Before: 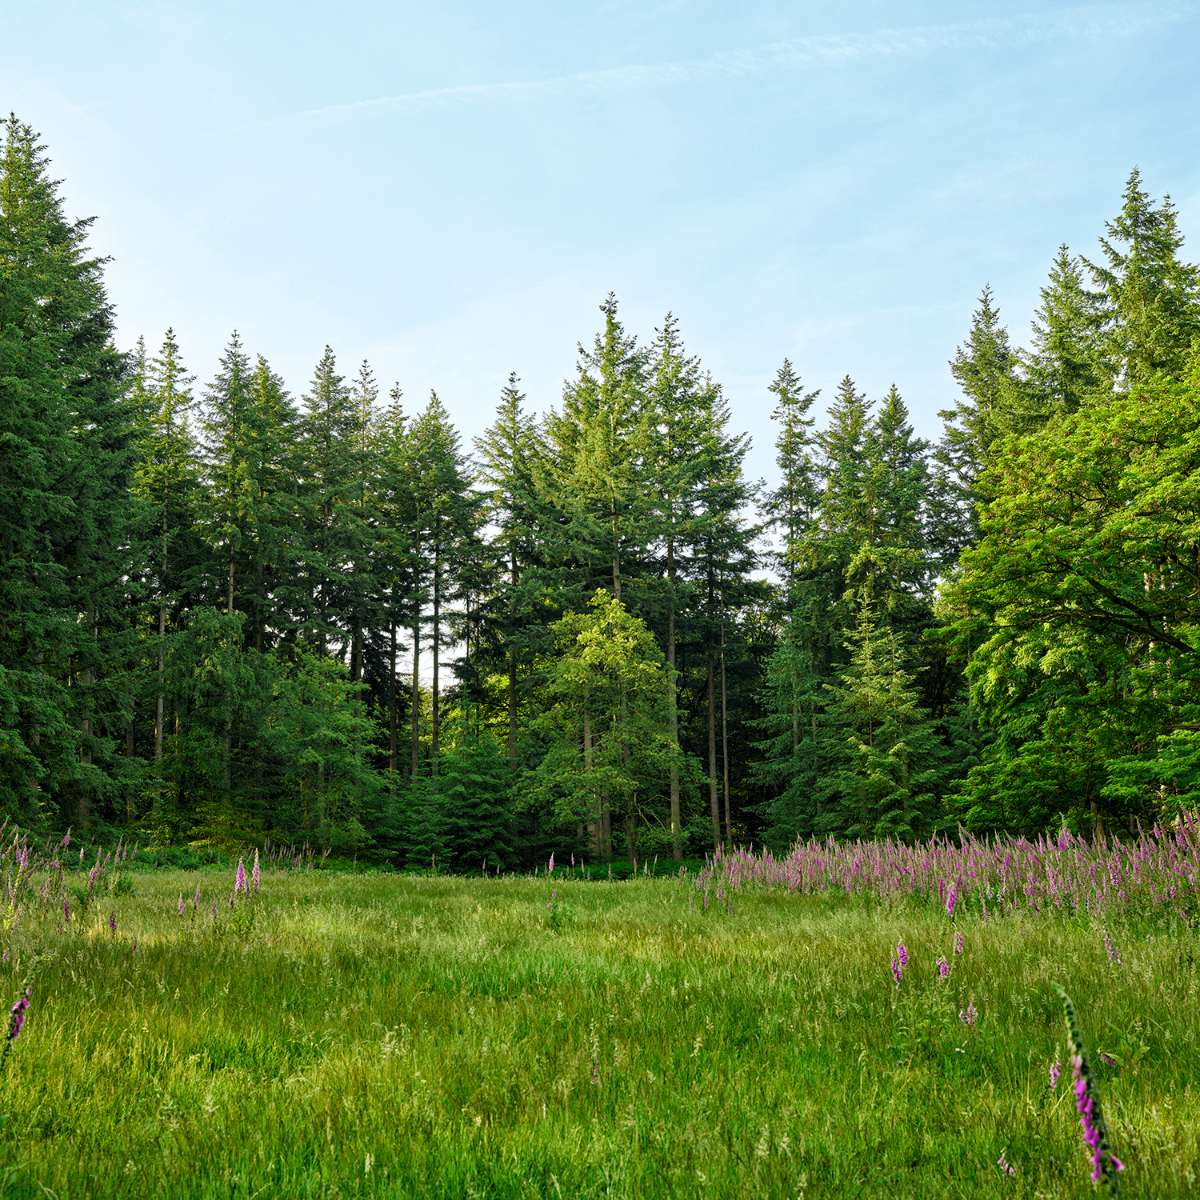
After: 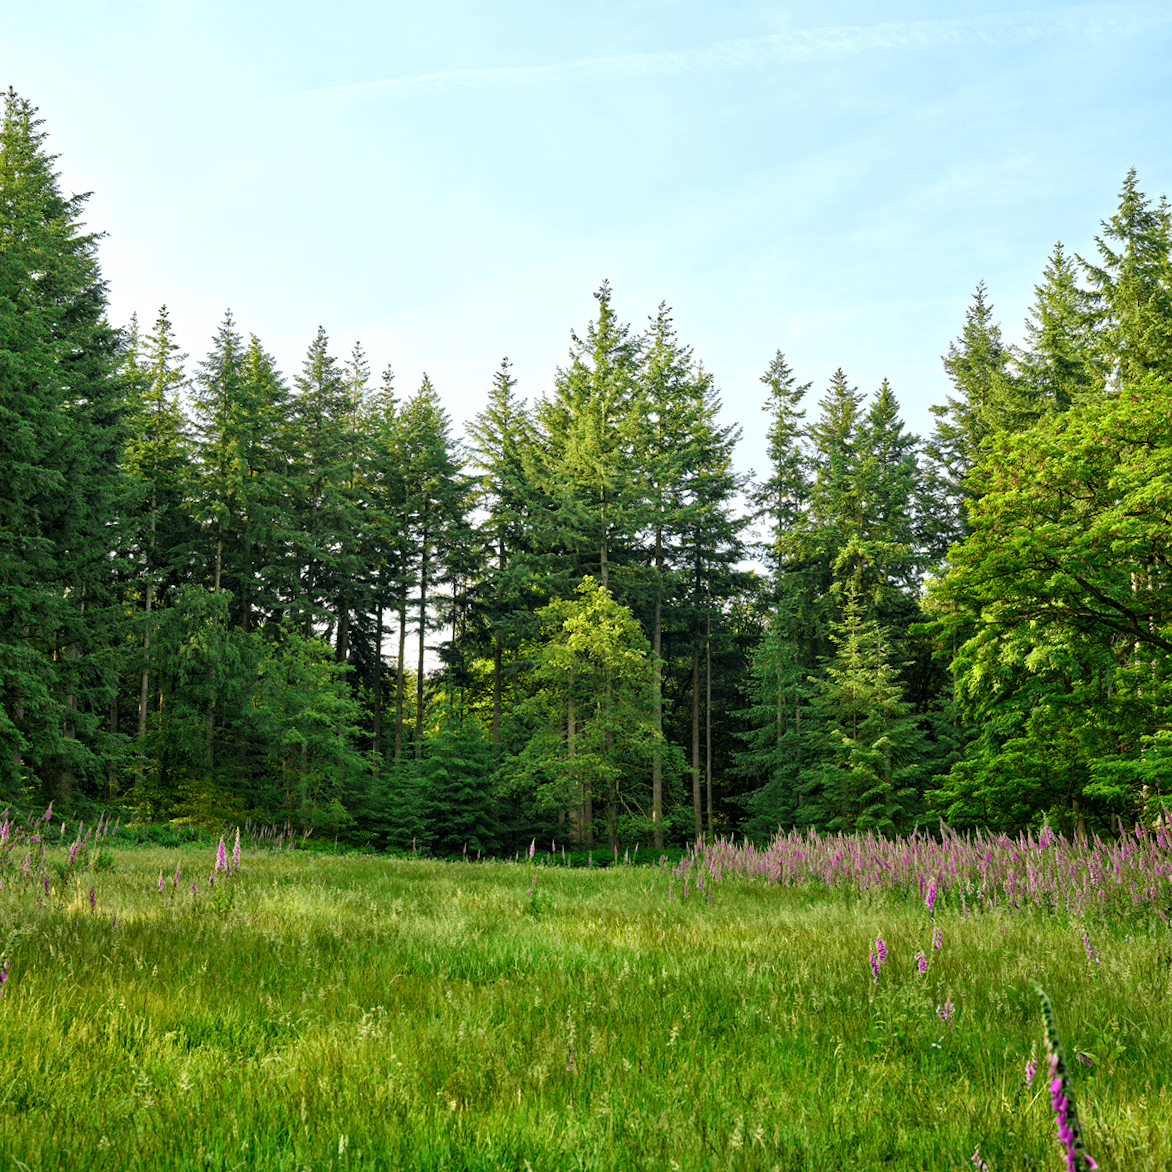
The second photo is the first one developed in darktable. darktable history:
crop and rotate: angle -1.35°
exposure: exposure 0.202 EV, compensate highlight preservation false
